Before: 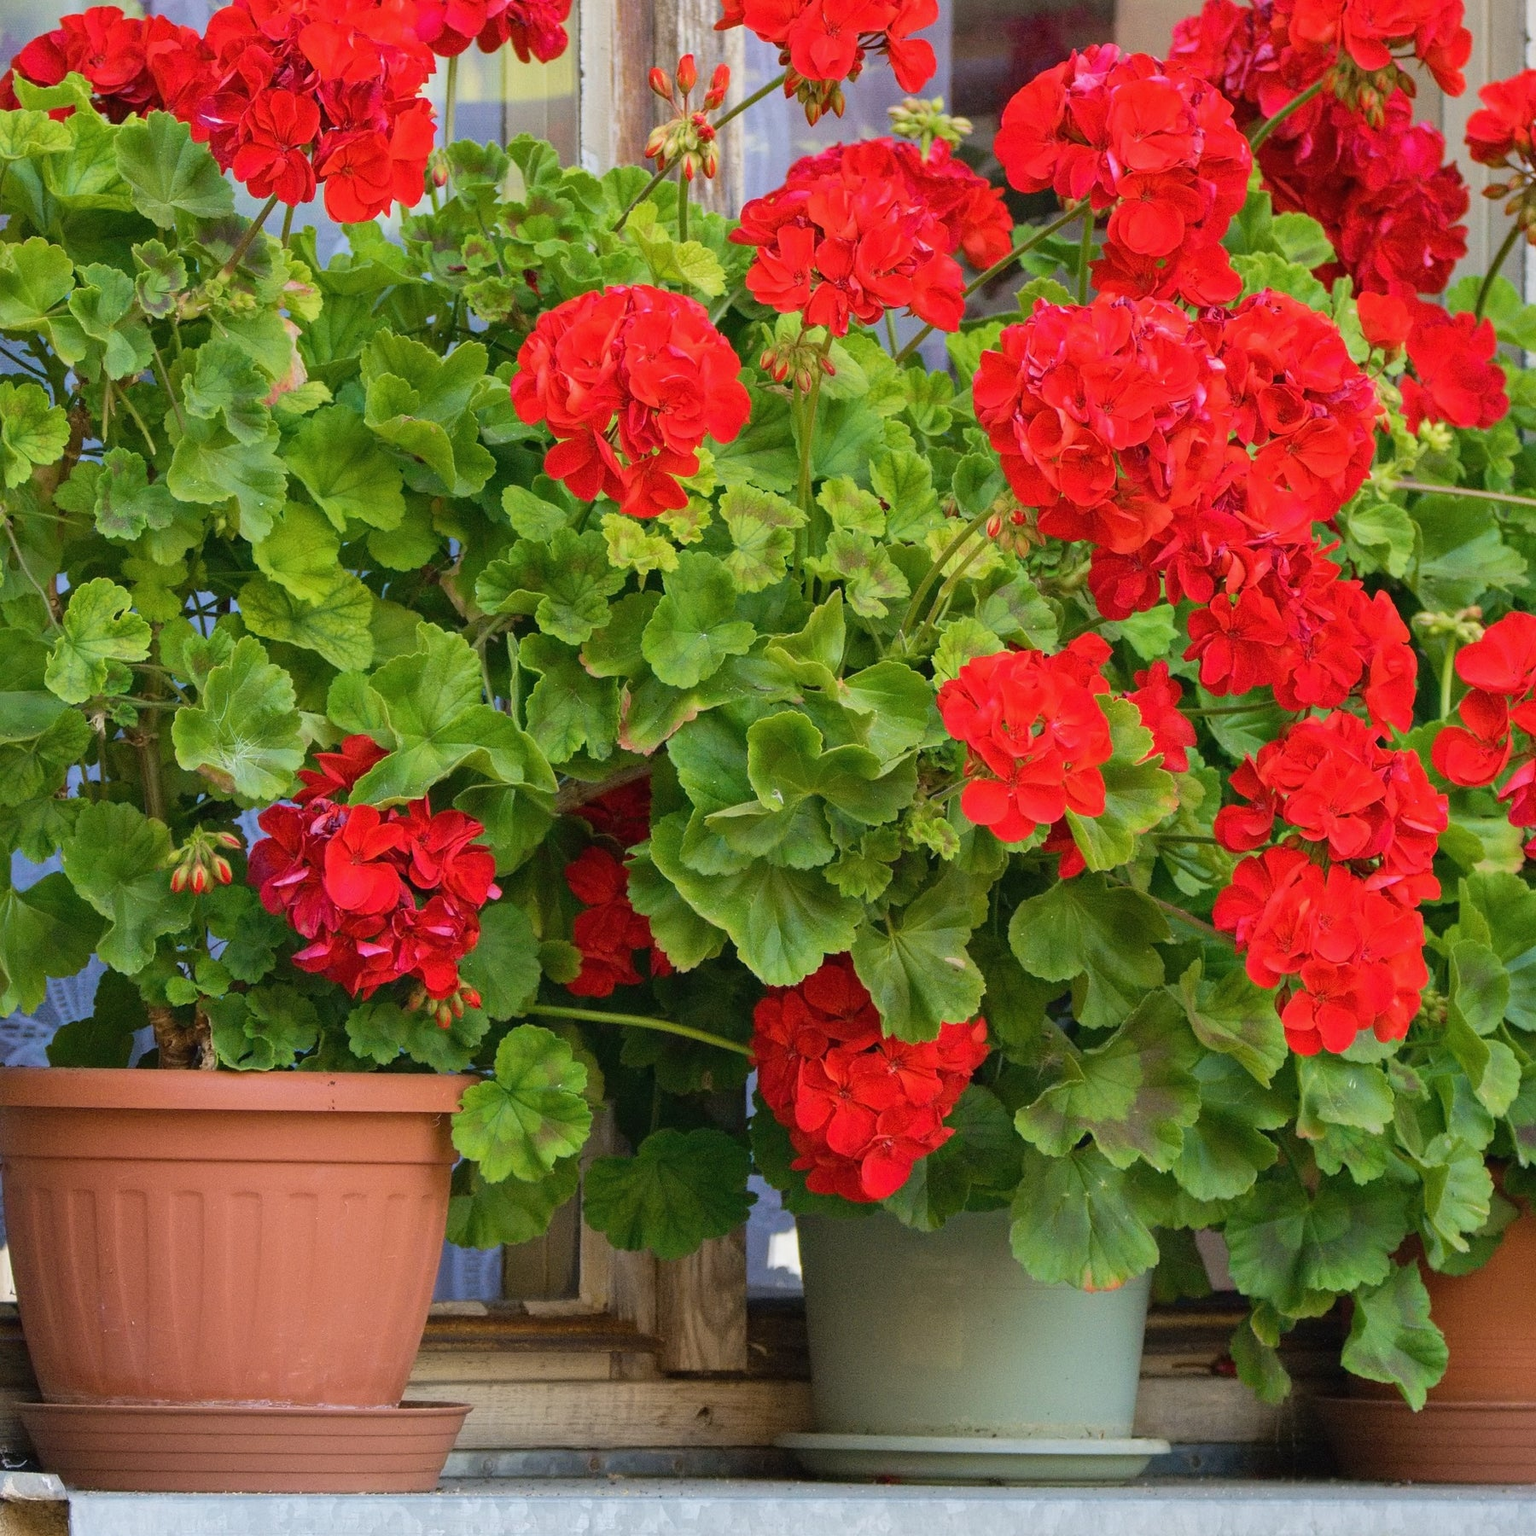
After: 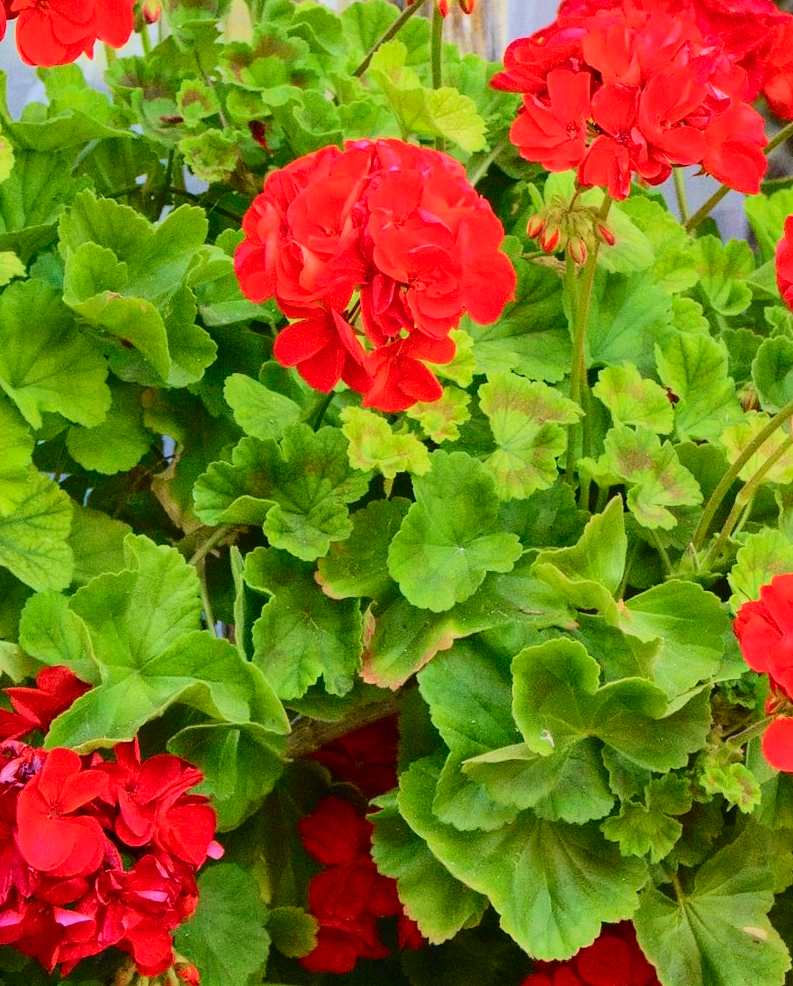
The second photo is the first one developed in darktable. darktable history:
color balance rgb: global vibrance 1%, saturation formula JzAzBz (2021)
rotate and perspective: automatic cropping original format, crop left 0, crop top 0
crop: left 20.248%, top 10.86%, right 35.675%, bottom 34.321%
tone curve: curves: ch0 [(0, 0.003) (0.113, 0.081) (0.207, 0.184) (0.515, 0.612) (0.712, 0.793) (0.984, 0.961)]; ch1 [(0, 0) (0.172, 0.123) (0.317, 0.272) (0.414, 0.382) (0.476, 0.479) (0.505, 0.498) (0.534, 0.534) (0.621, 0.65) (0.709, 0.764) (1, 1)]; ch2 [(0, 0) (0.411, 0.424) (0.505, 0.505) (0.521, 0.524) (0.537, 0.57) (0.65, 0.699) (1, 1)], color space Lab, independent channels, preserve colors none
